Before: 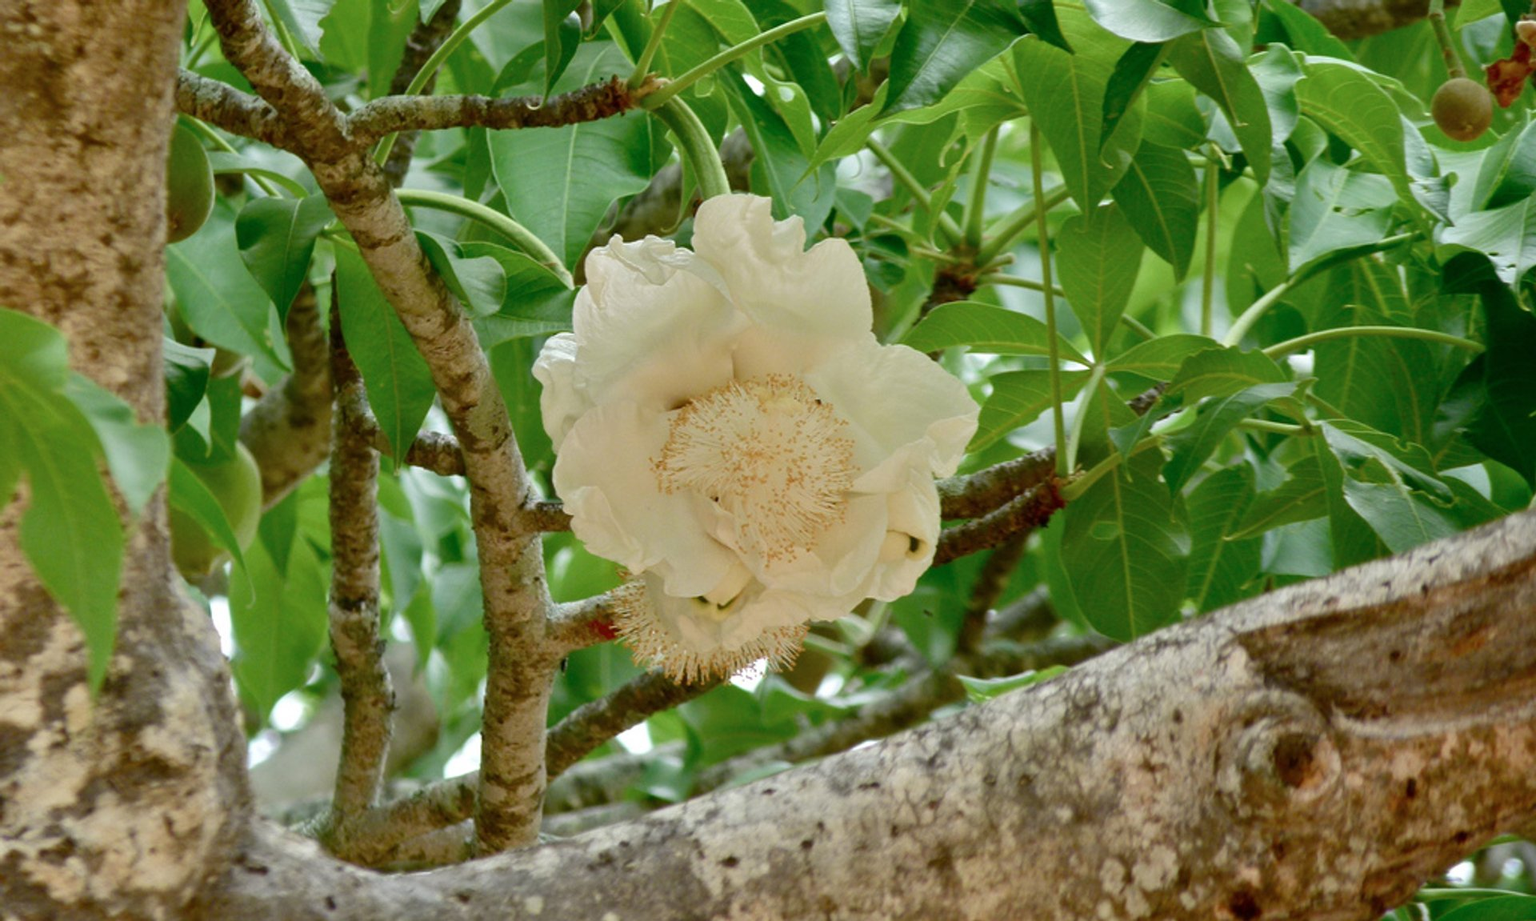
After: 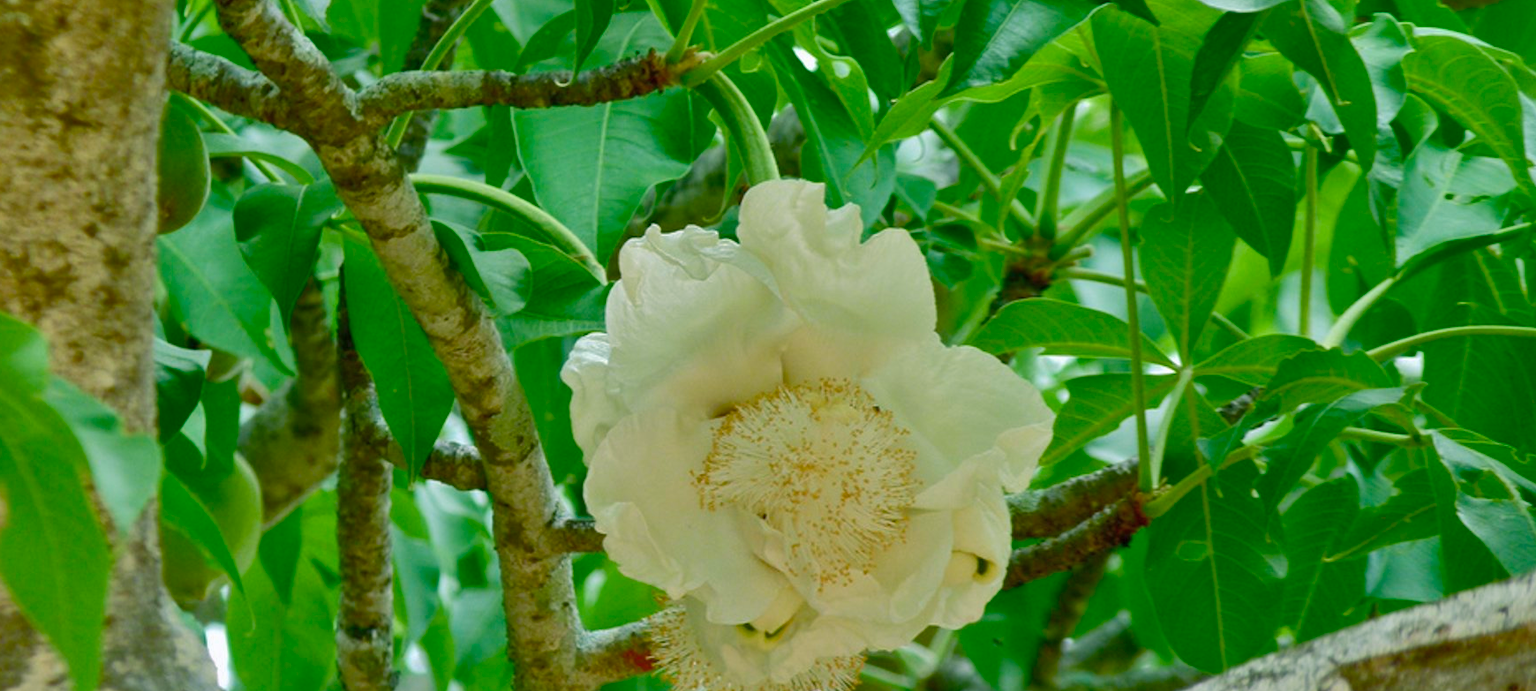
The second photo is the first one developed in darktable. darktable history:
color balance rgb: power › chroma 2.144%, power › hue 169°, perceptual saturation grading › global saturation 29.518%
shadows and highlights: on, module defaults
crop: left 1.6%, top 3.462%, right 7.759%, bottom 28.501%
